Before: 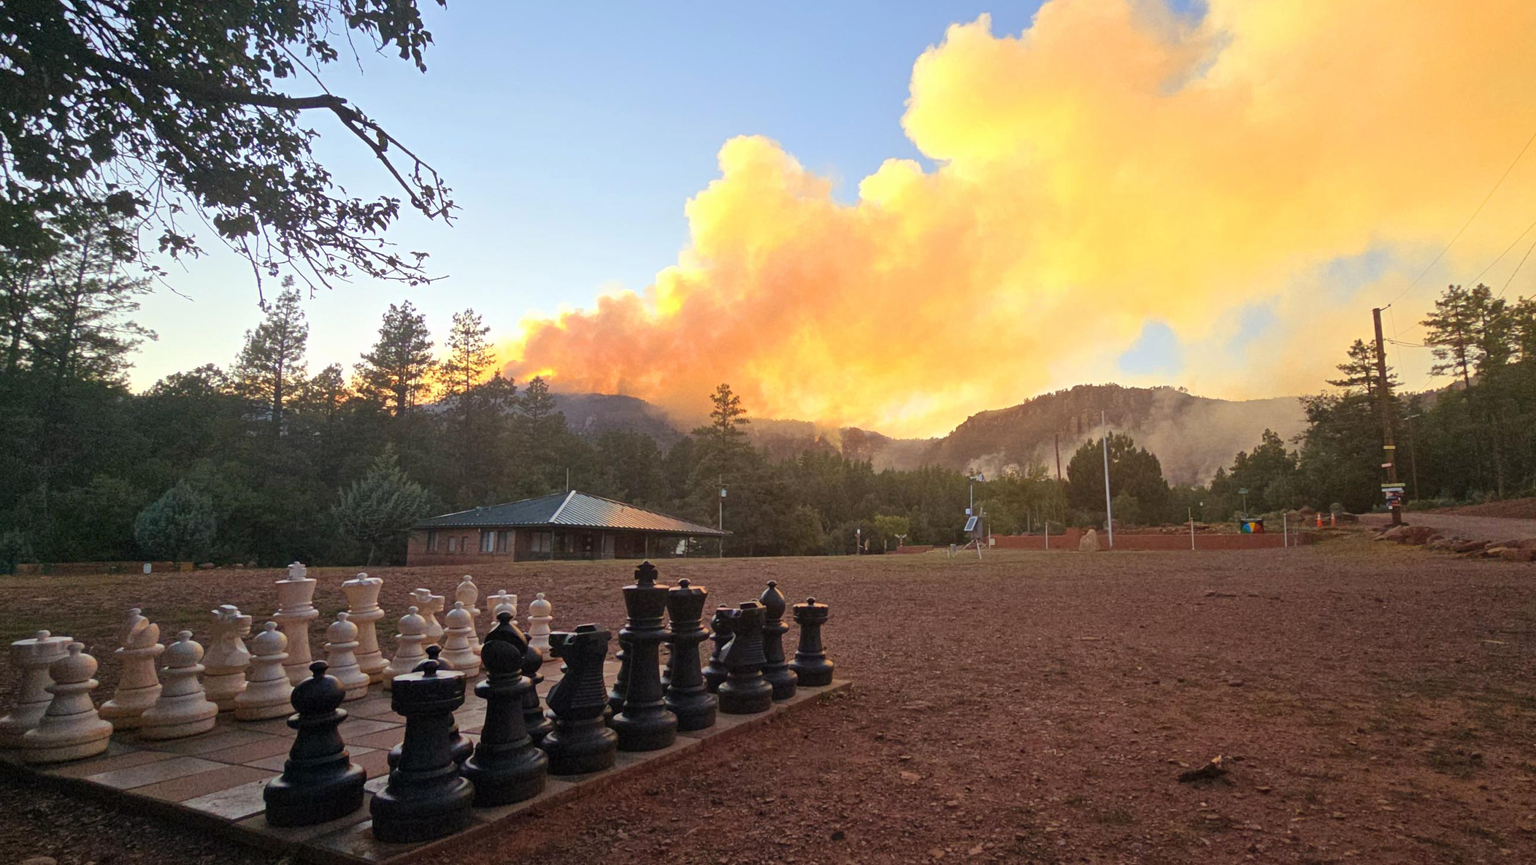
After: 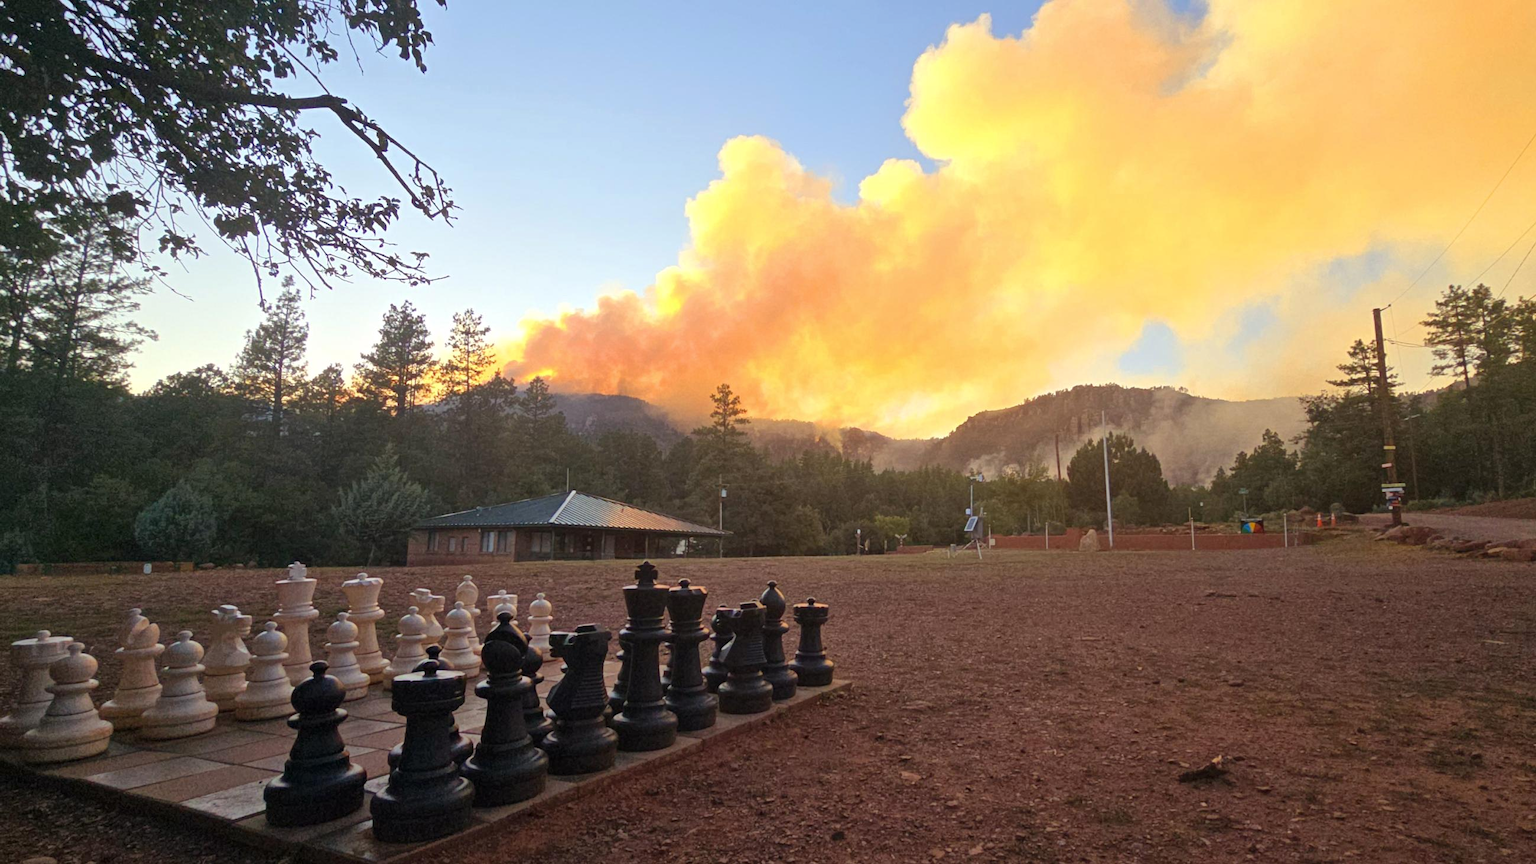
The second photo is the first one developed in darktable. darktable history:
tone equalizer: -8 EV 0.081 EV, edges refinement/feathering 500, mask exposure compensation -1.26 EV, preserve details no
